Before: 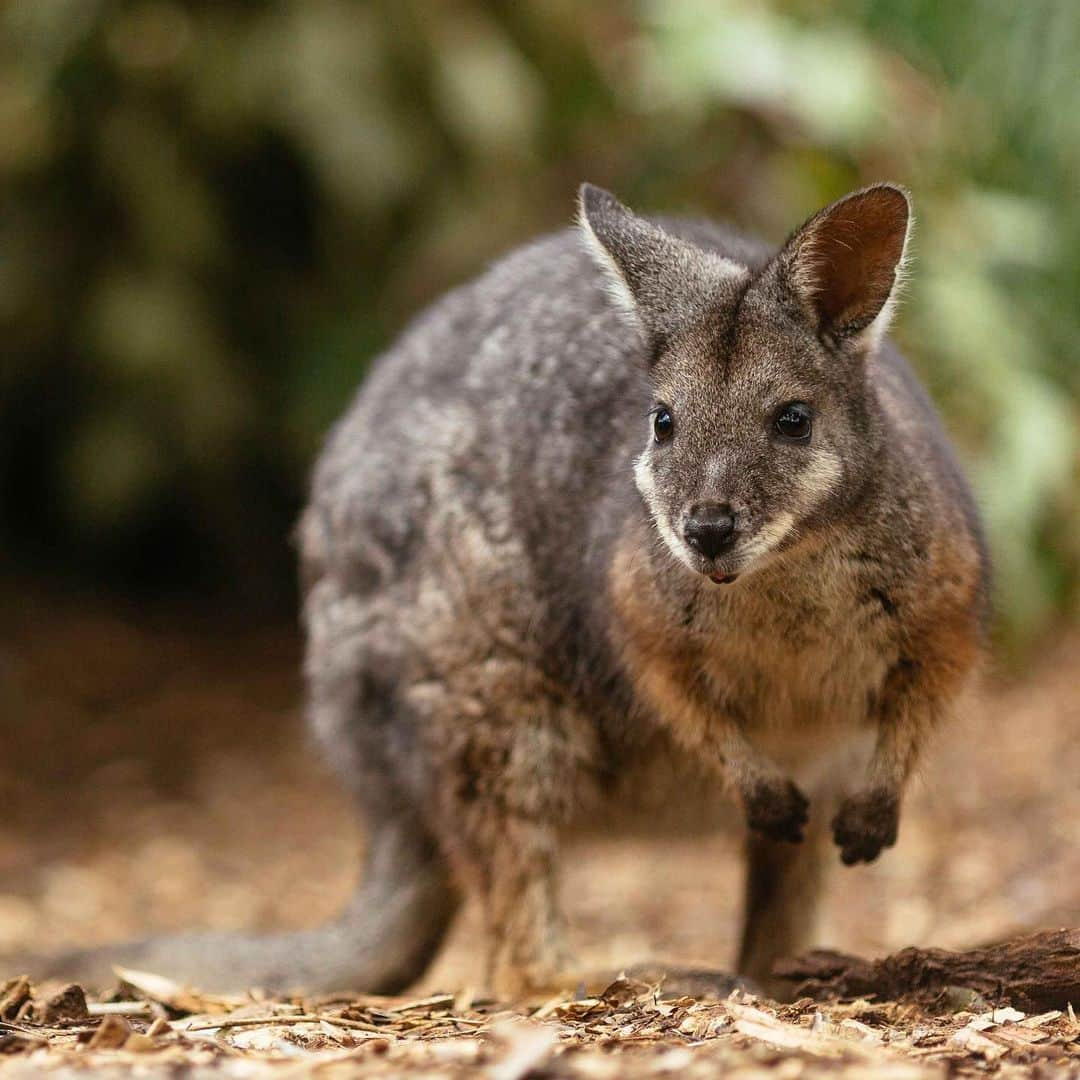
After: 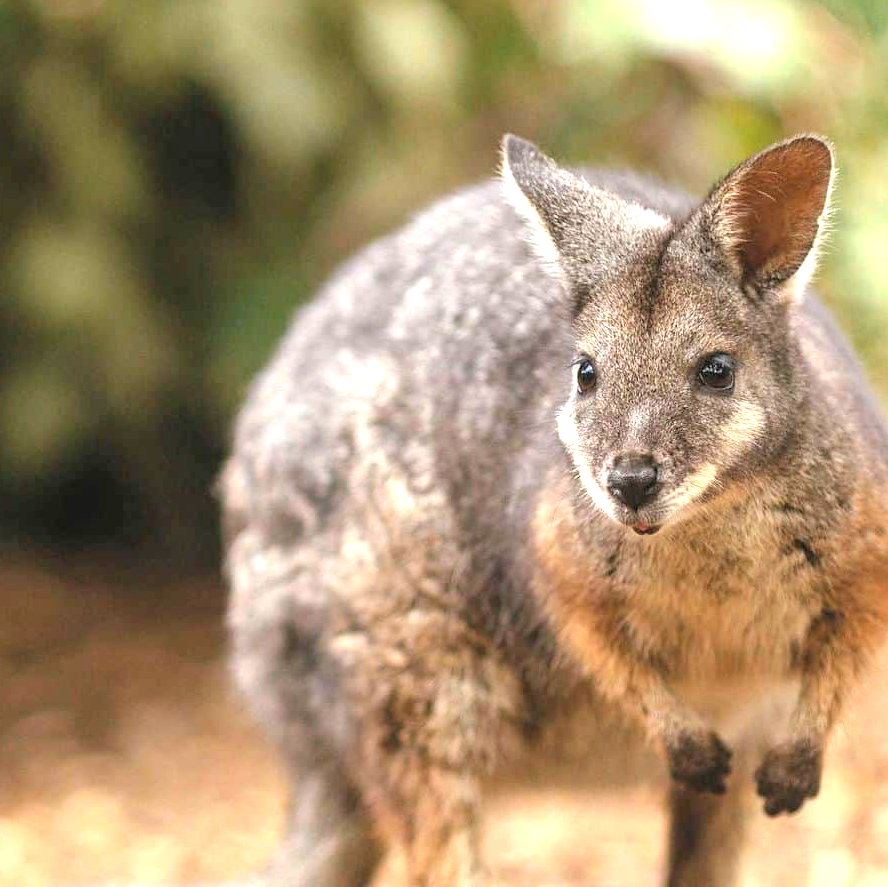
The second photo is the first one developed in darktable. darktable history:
contrast brightness saturation: brightness 0.152
crop and rotate: left 7.202%, top 4.591%, right 10.548%, bottom 13.244%
exposure: black level correction 0, exposure 1.2 EV, compensate highlight preservation false
